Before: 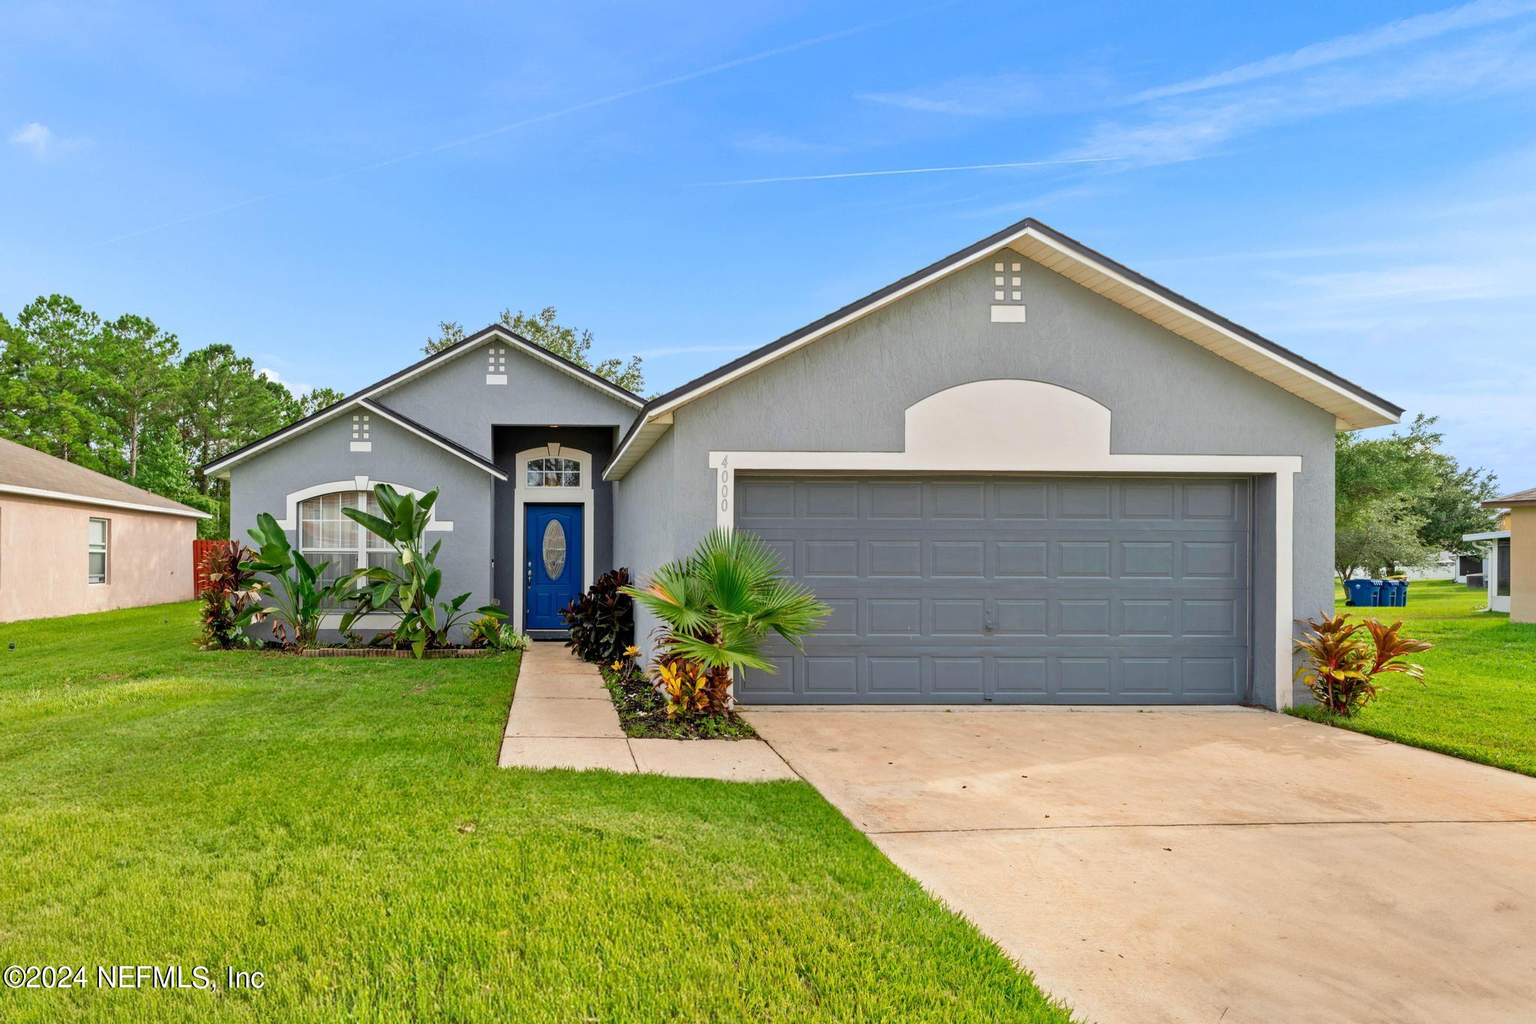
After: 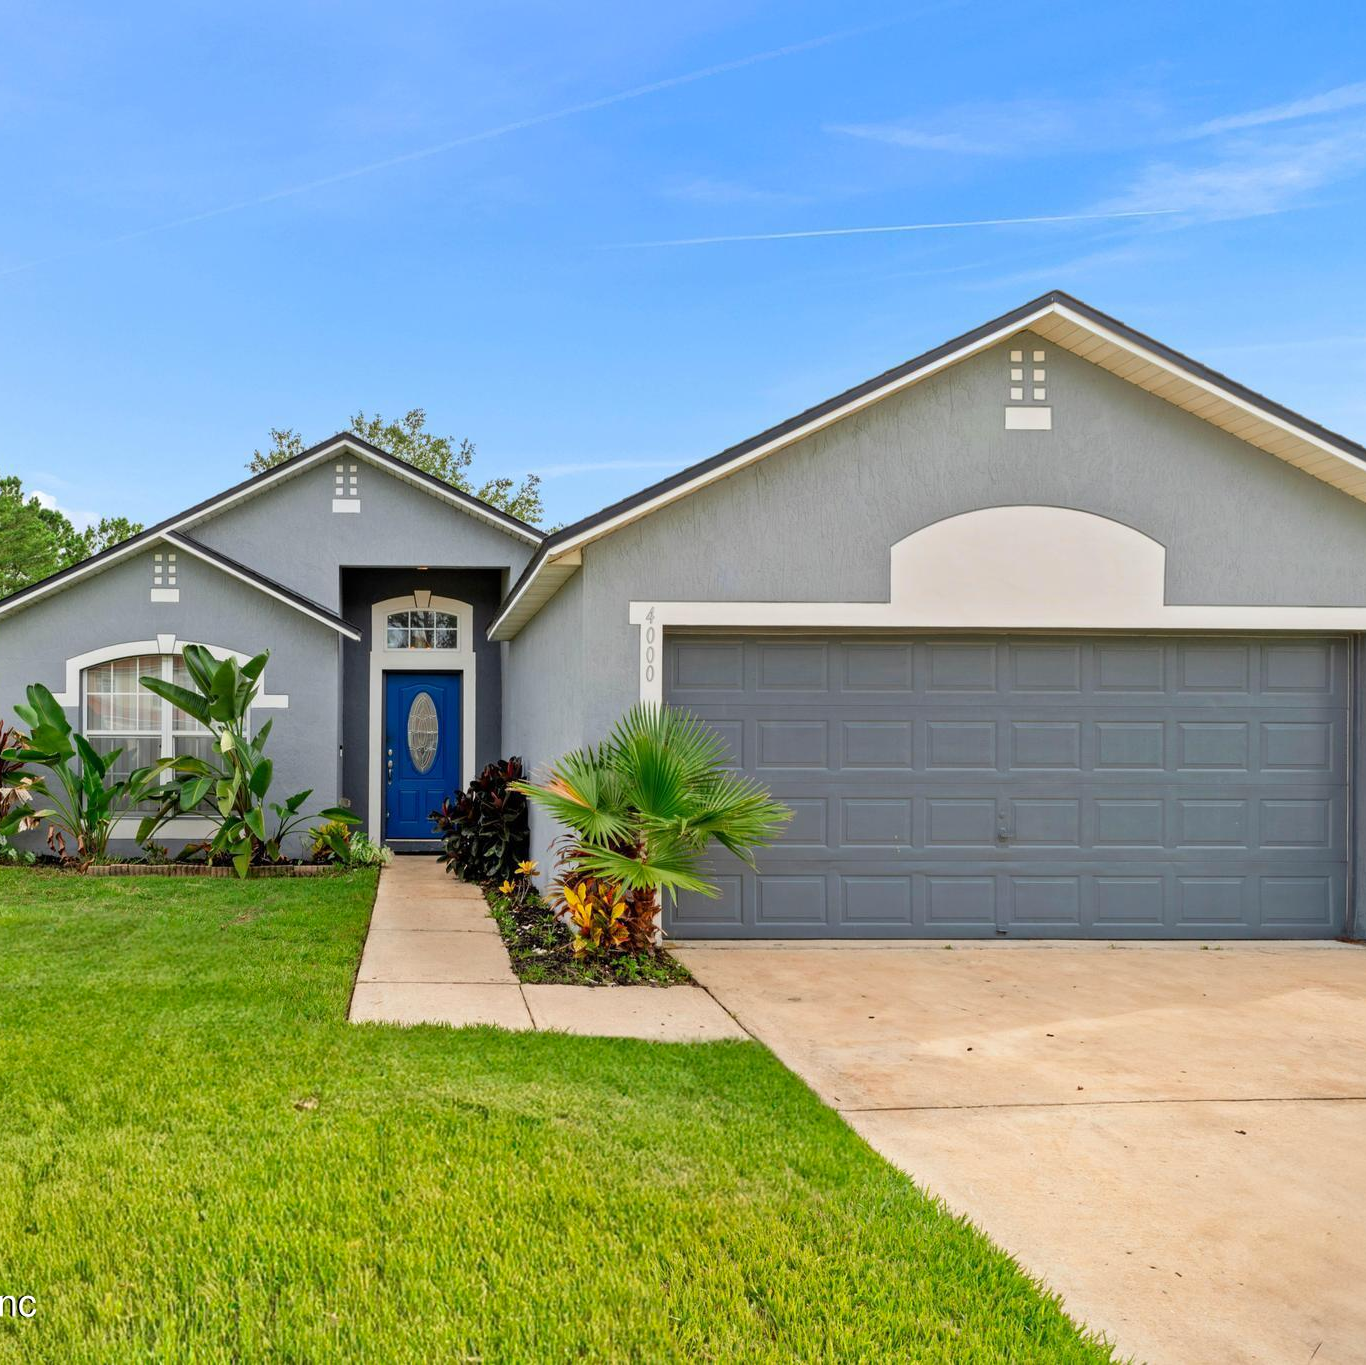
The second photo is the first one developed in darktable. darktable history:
crop and rotate: left 15.446%, right 17.836%
color zones: curves: ch1 [(0, 0.513) (0.143, 0.524) (0.286, 0.511) (0.429, 0.506) (0.571, 0.503) (0.714, 0.503) (0.857, 0.508) (1, 0.513)]
